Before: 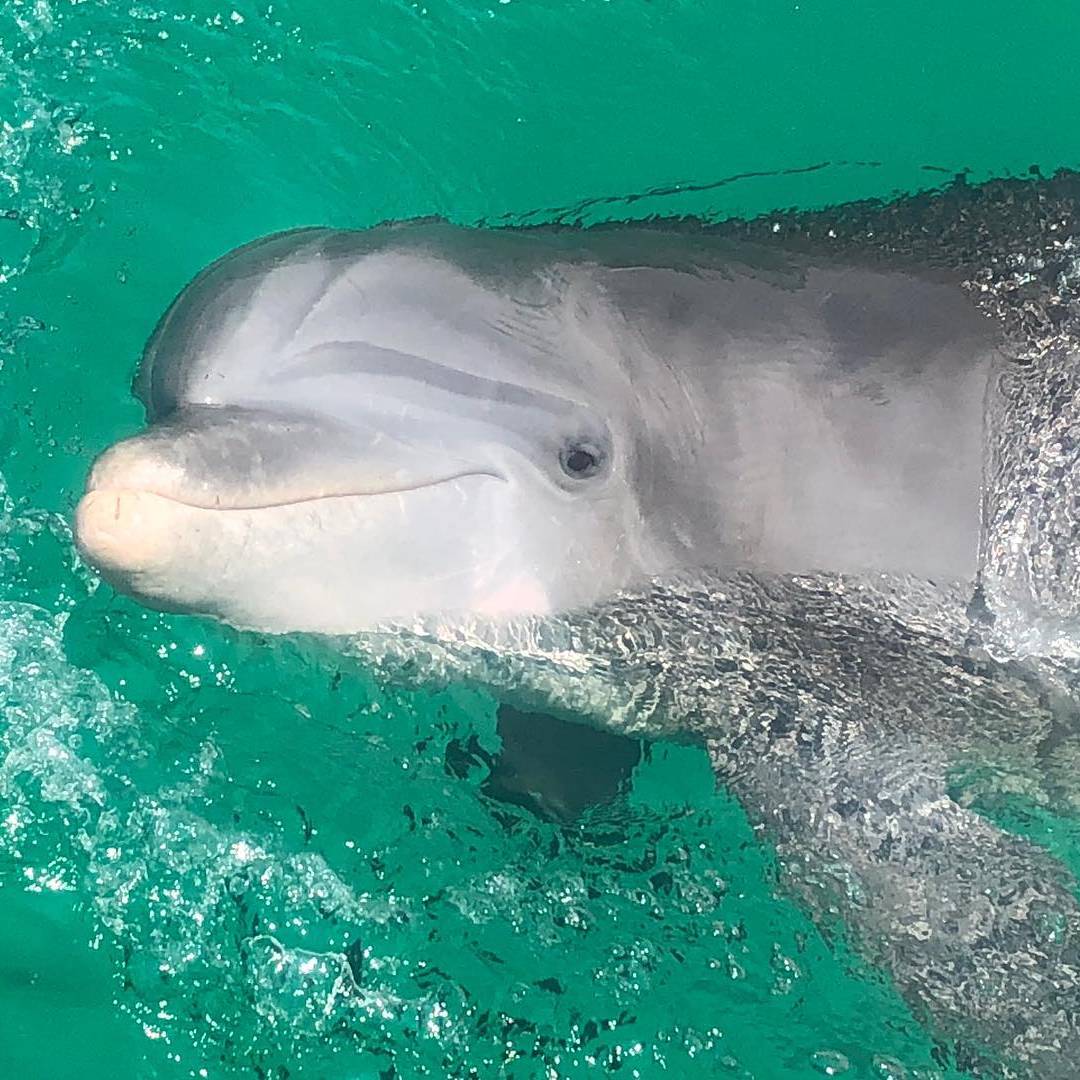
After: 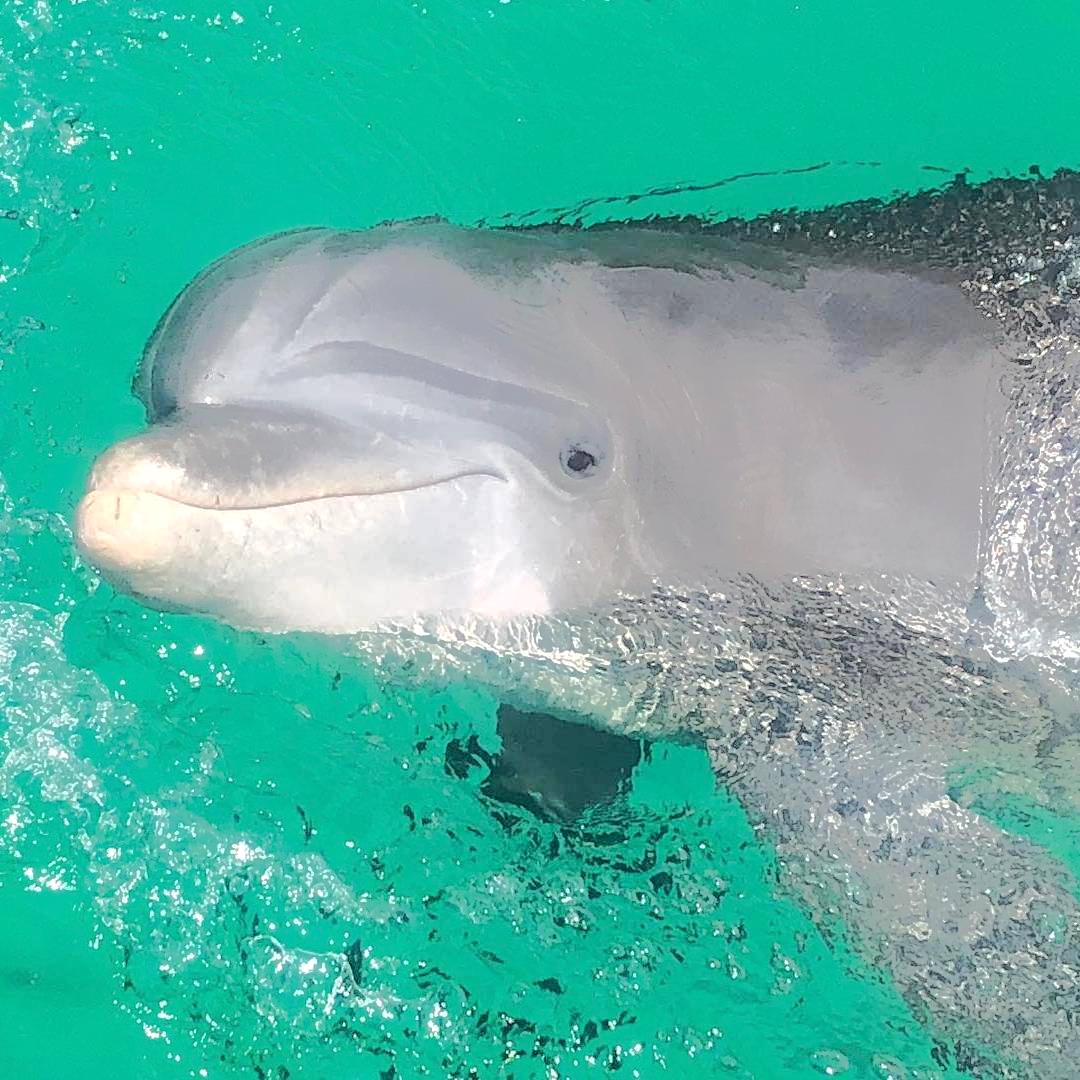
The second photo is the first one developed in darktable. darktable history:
tone equalizer: -8 EV -0.49 EV, -7 EV -0.295 EV, -6 EV -0.115 EV, -5 EV 0.4 EV, -4 EV 0.979 EV, -3 EV 0.793 EV, -2 EV -0.007 EV, -1 EV 0.143 EV, +0 EV -0.031 EV, edges refinement/feathering 500, mask exposure compensation -1.57 EV, preserve details no
